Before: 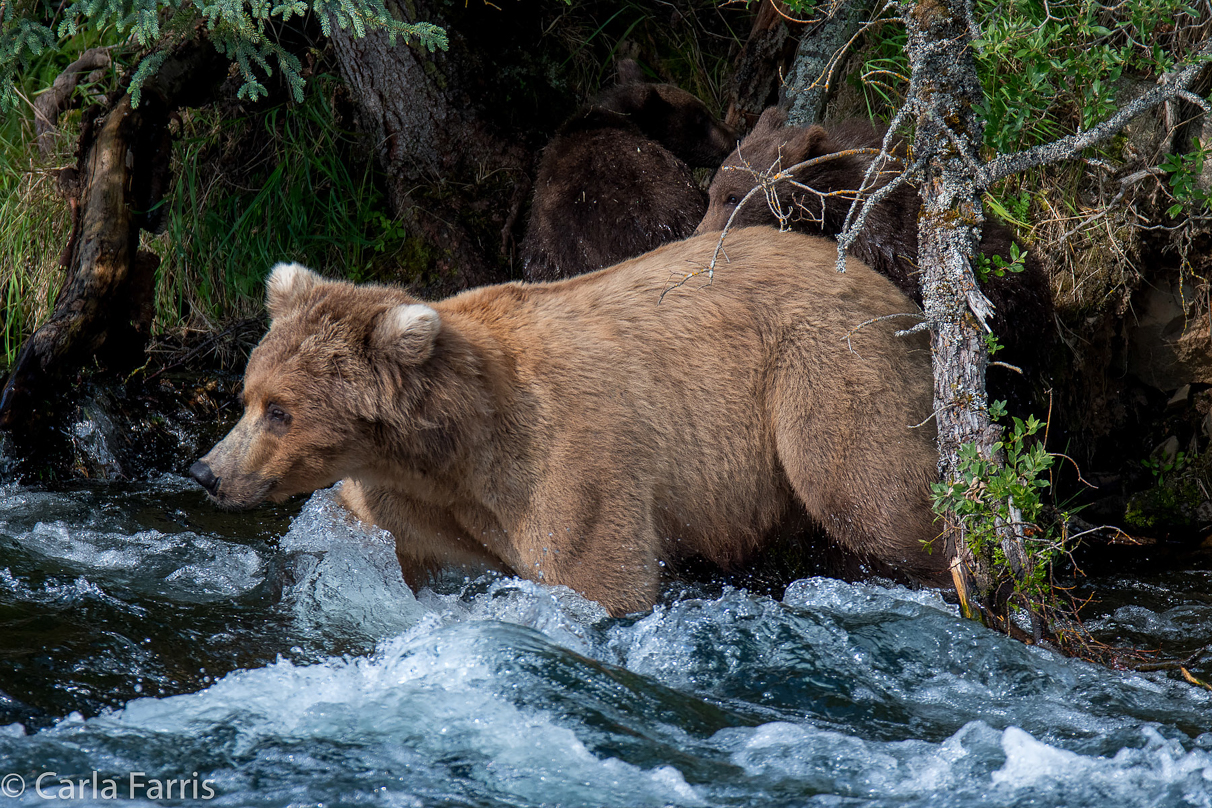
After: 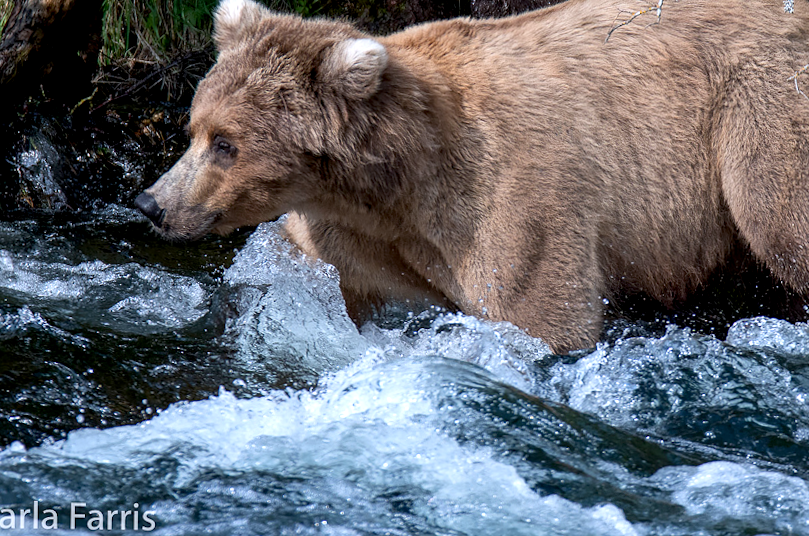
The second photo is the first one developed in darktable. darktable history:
exposure: black level correction 0.005, exposure 0.413 EV, compensate exposure bias true, compensate highlight preservation false
crop and rotate: angle -0.791°, left 3.589%, top 32.247%, right 28.276%
color calibration: illuminant as shot in camera, x 0.358, y 0.373, temperature 4628.91 K
contrast brightness saturation: contrast 0.106, saturation -0.159
